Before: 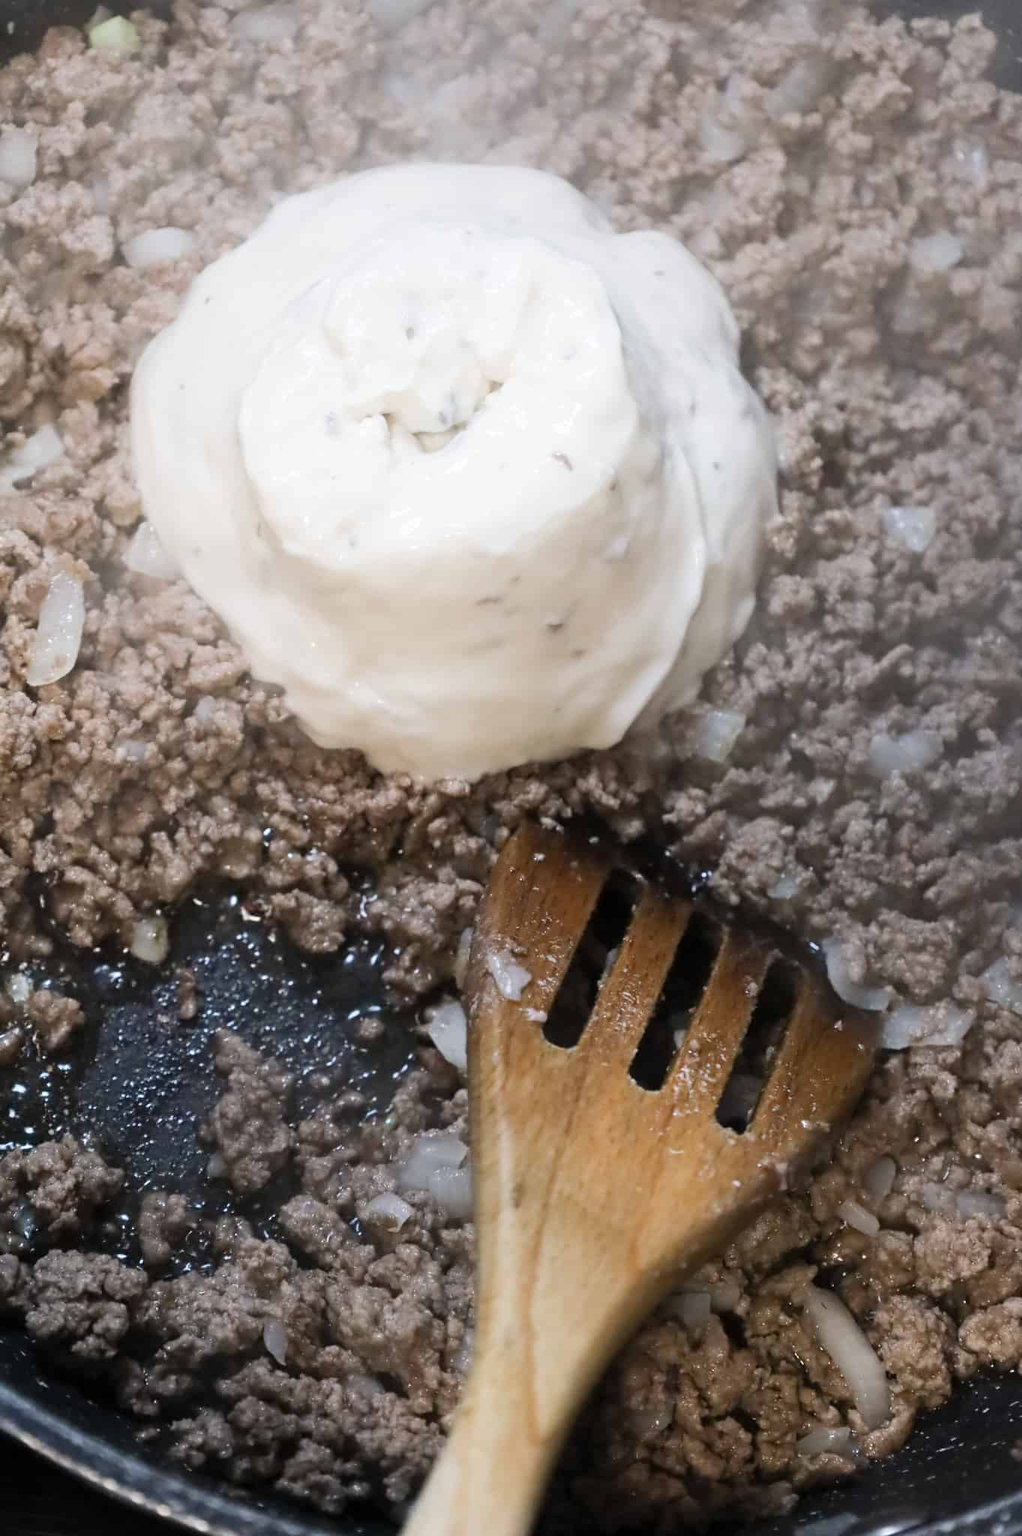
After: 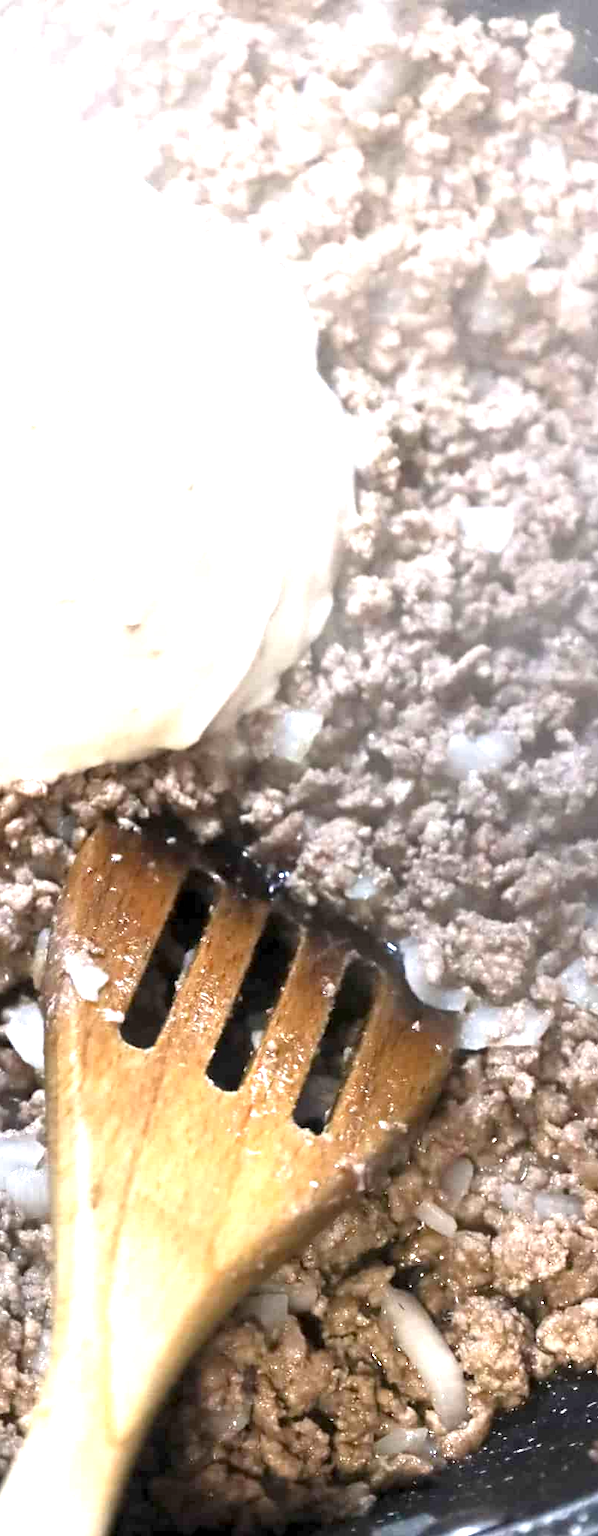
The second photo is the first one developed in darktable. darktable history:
crop: left 41.402%
exposure: black level correction 0.001, exposure 1.646 EV, compensate exposure bias true, compensate highlight preservation false
